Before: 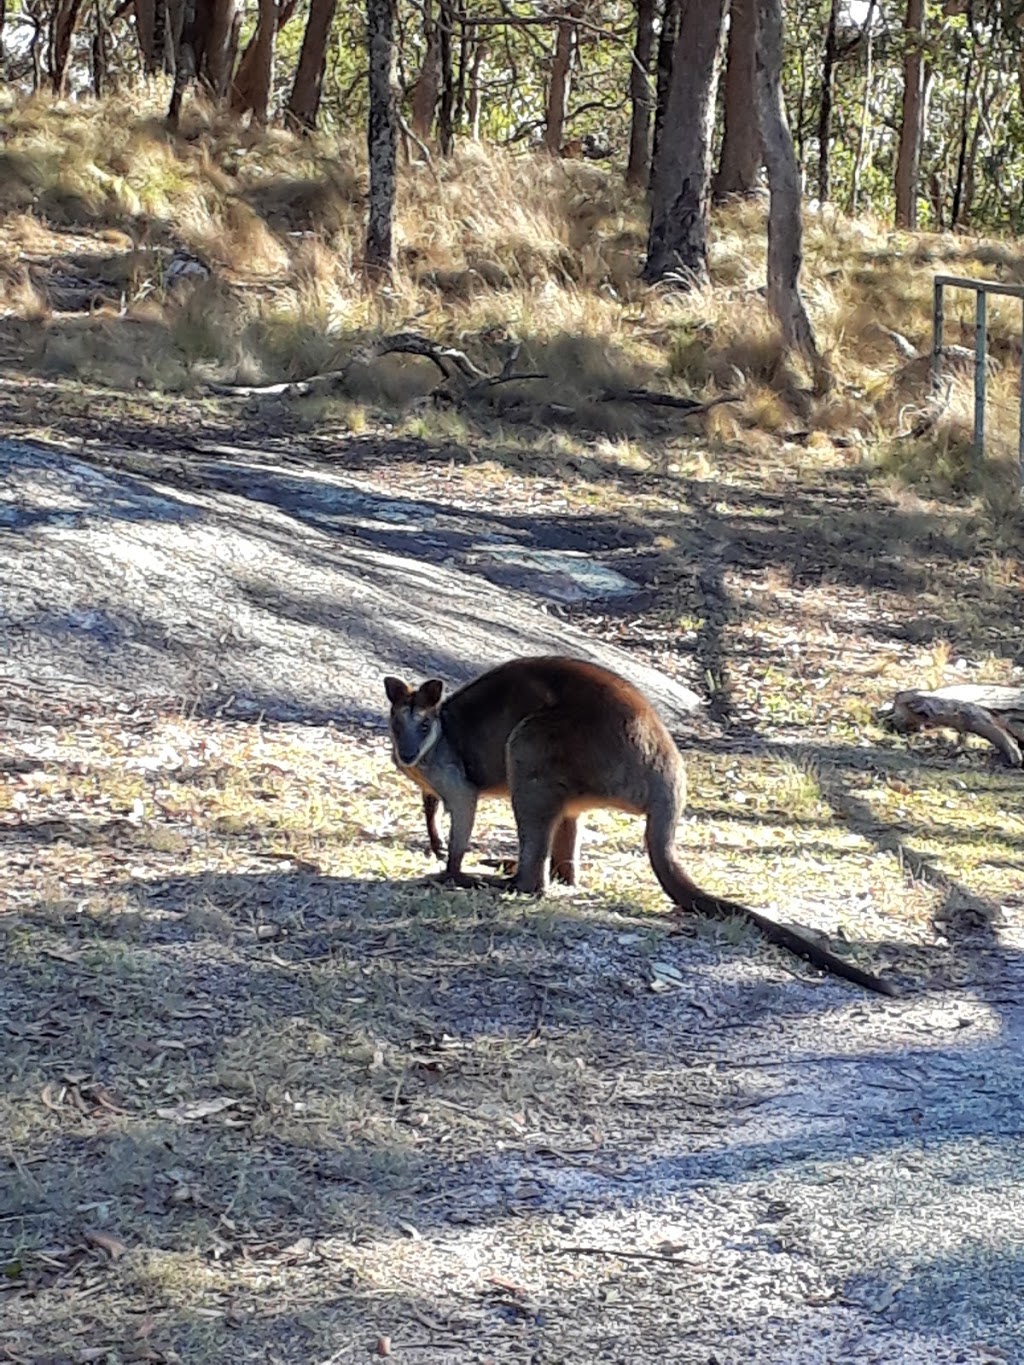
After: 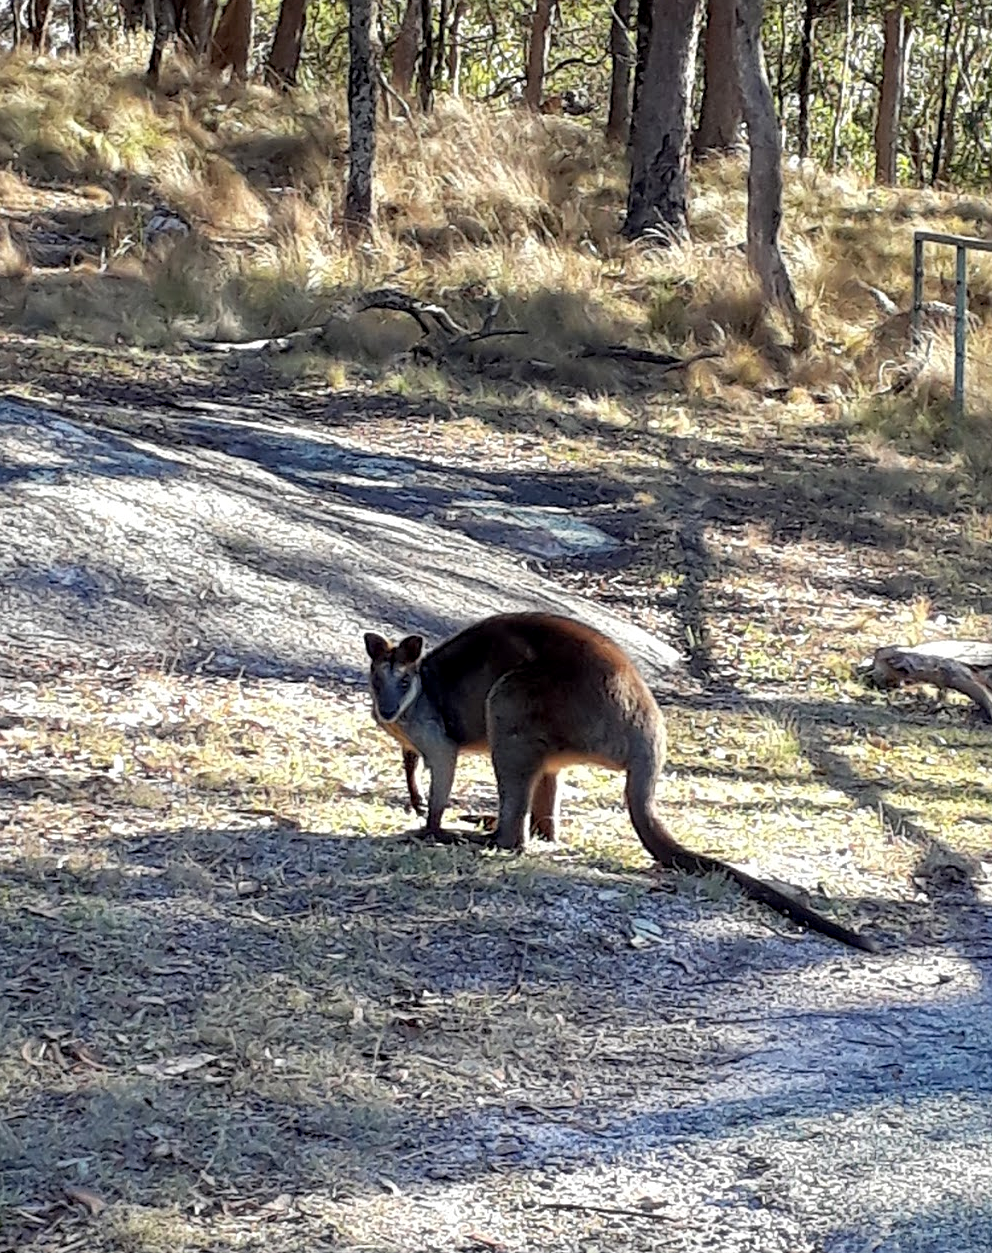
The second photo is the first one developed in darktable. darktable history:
crop: left 1.964%, top 3.251%, right 1.122%, bottom 4.933%
exposure: black level correction 0.004, exposure 0.014 EV, compensate highlight preservation false
sharpen: amount 0.2
